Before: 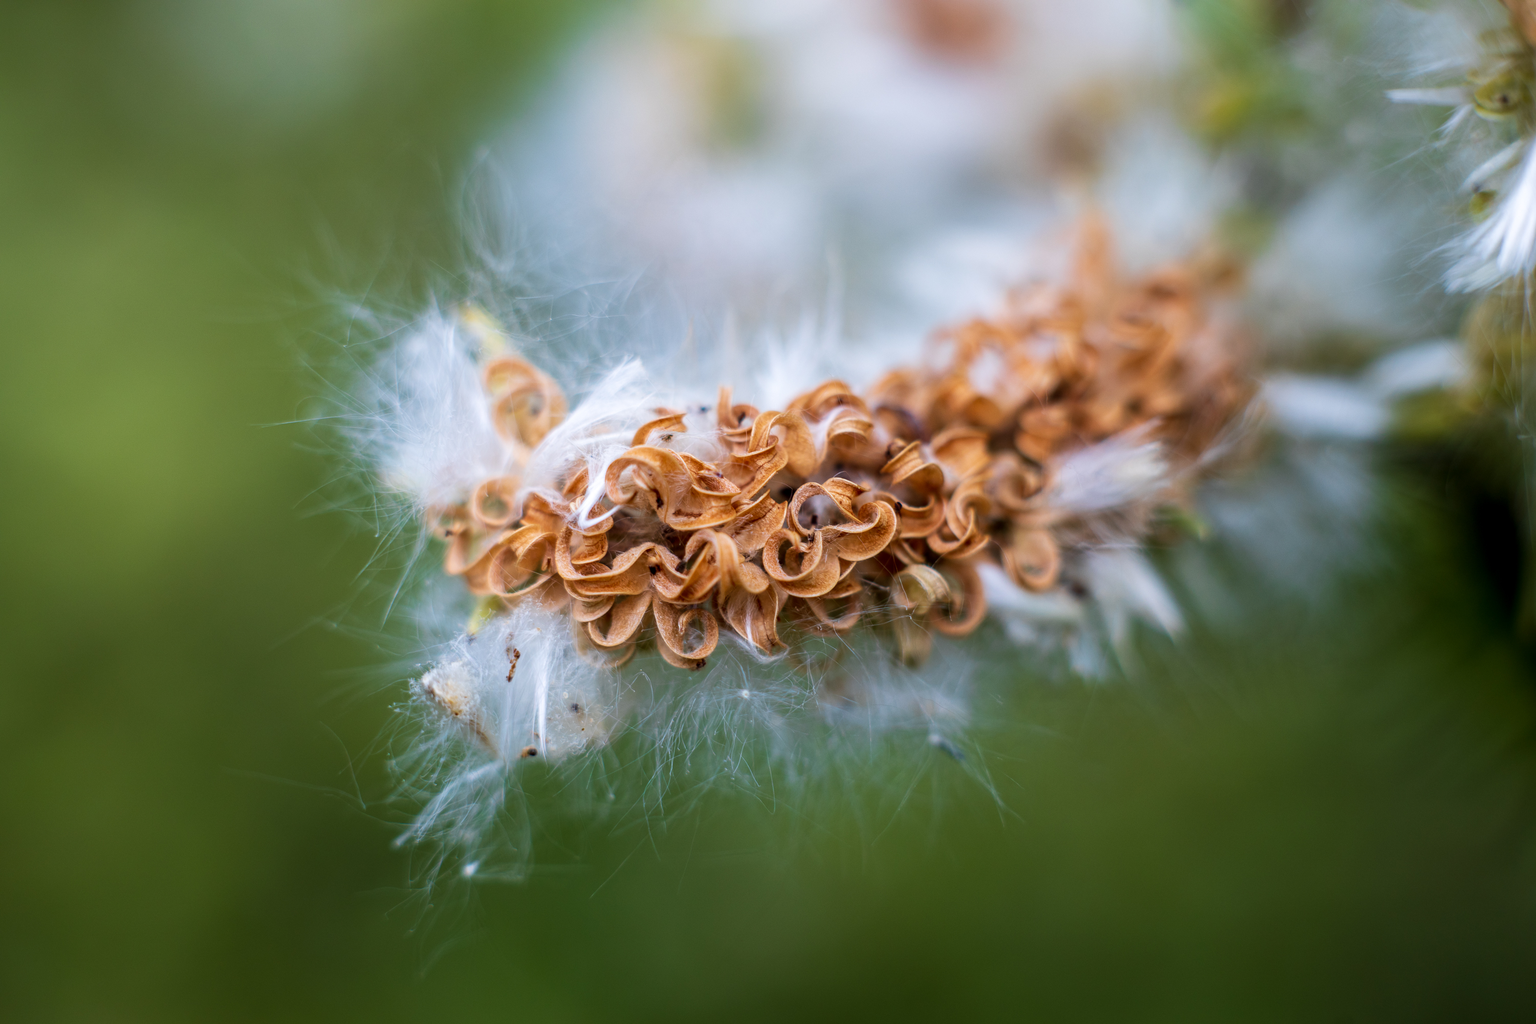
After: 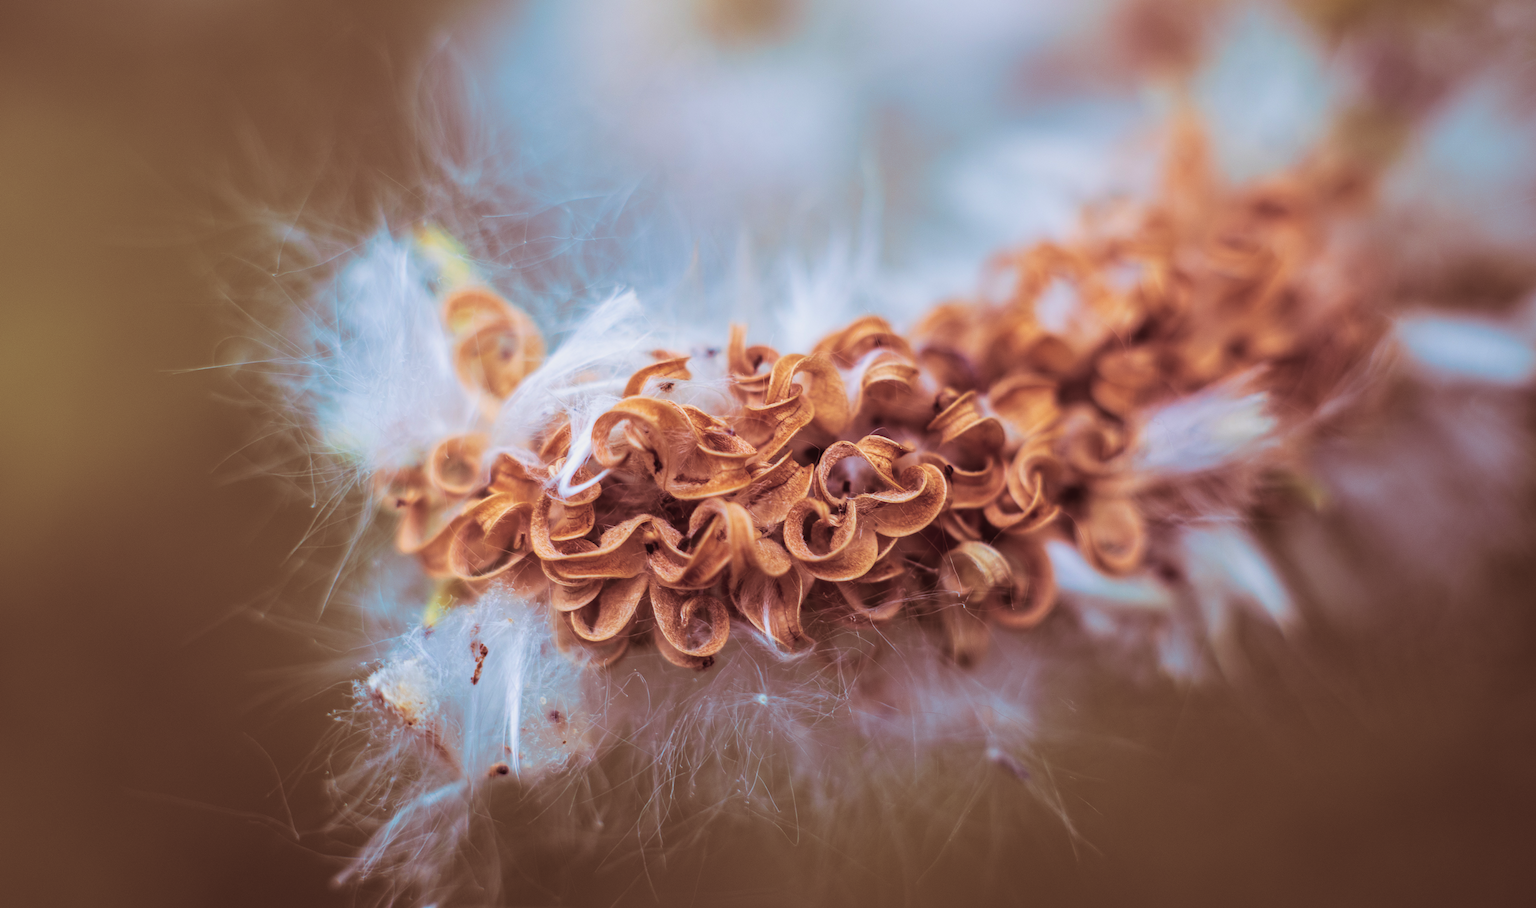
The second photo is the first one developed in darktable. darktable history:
crop: left 7.856%, top 11.836%, right 10.12%, bottom 15.387%
contrast brightness saturation: contrast -0.11
split-toning: highlights › hue 187.2°, highlights › saturation 0.83, balance -68.05, compress 56.43%
velvia: on, module defaults
